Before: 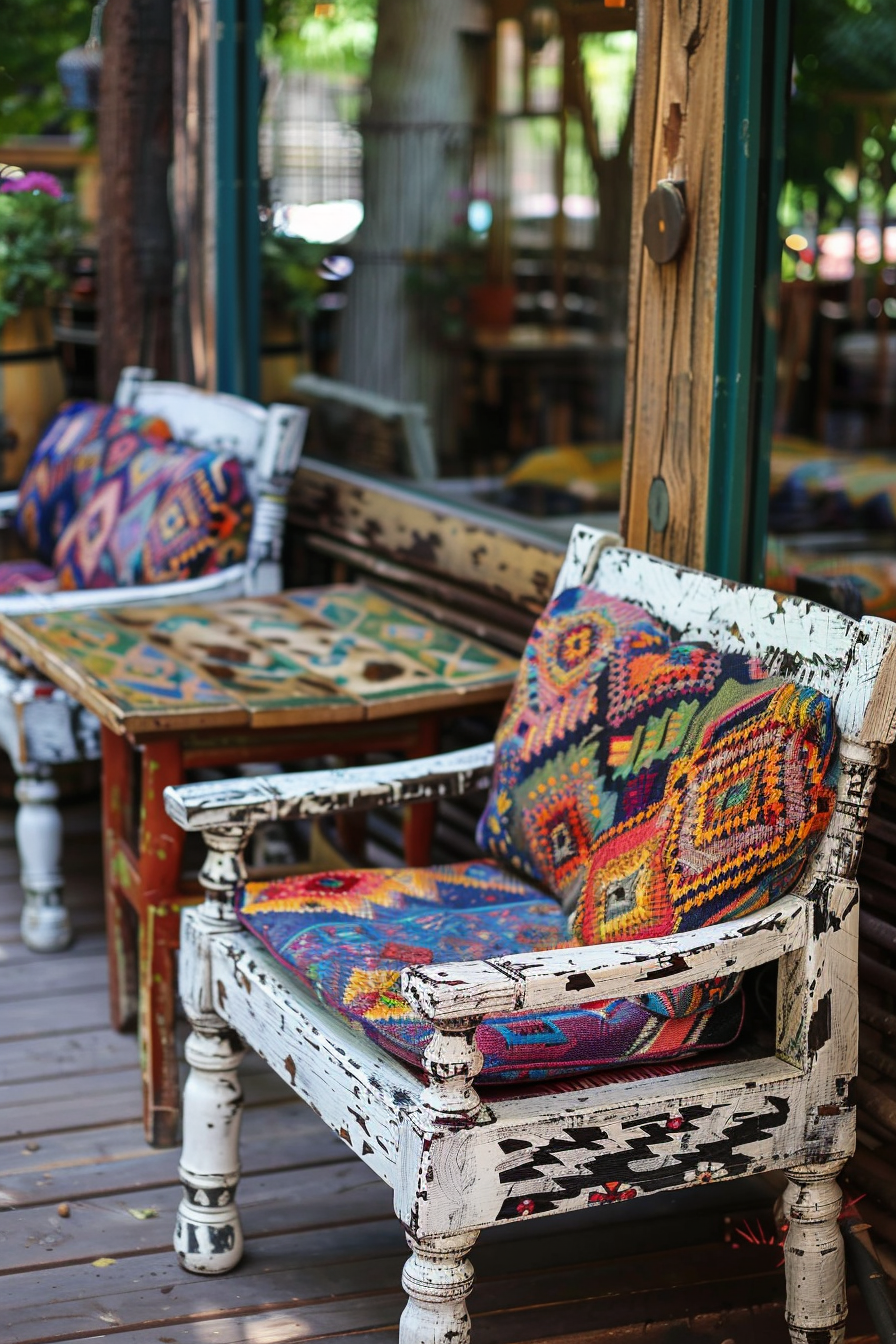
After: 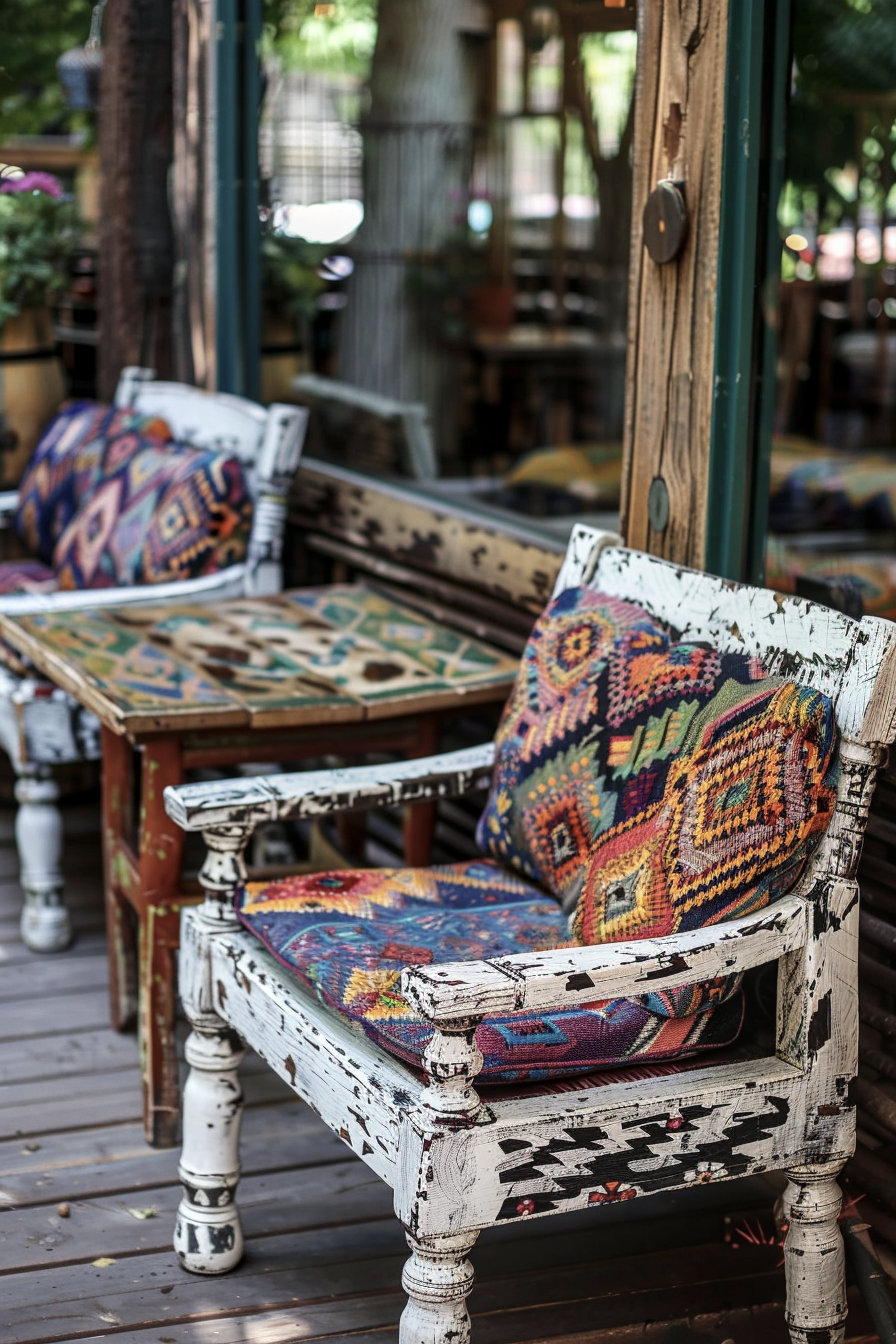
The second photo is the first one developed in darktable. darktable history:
local contrast: on, module defaults
contrast brightness saturation: contrast 0.099, saturation -0.29
